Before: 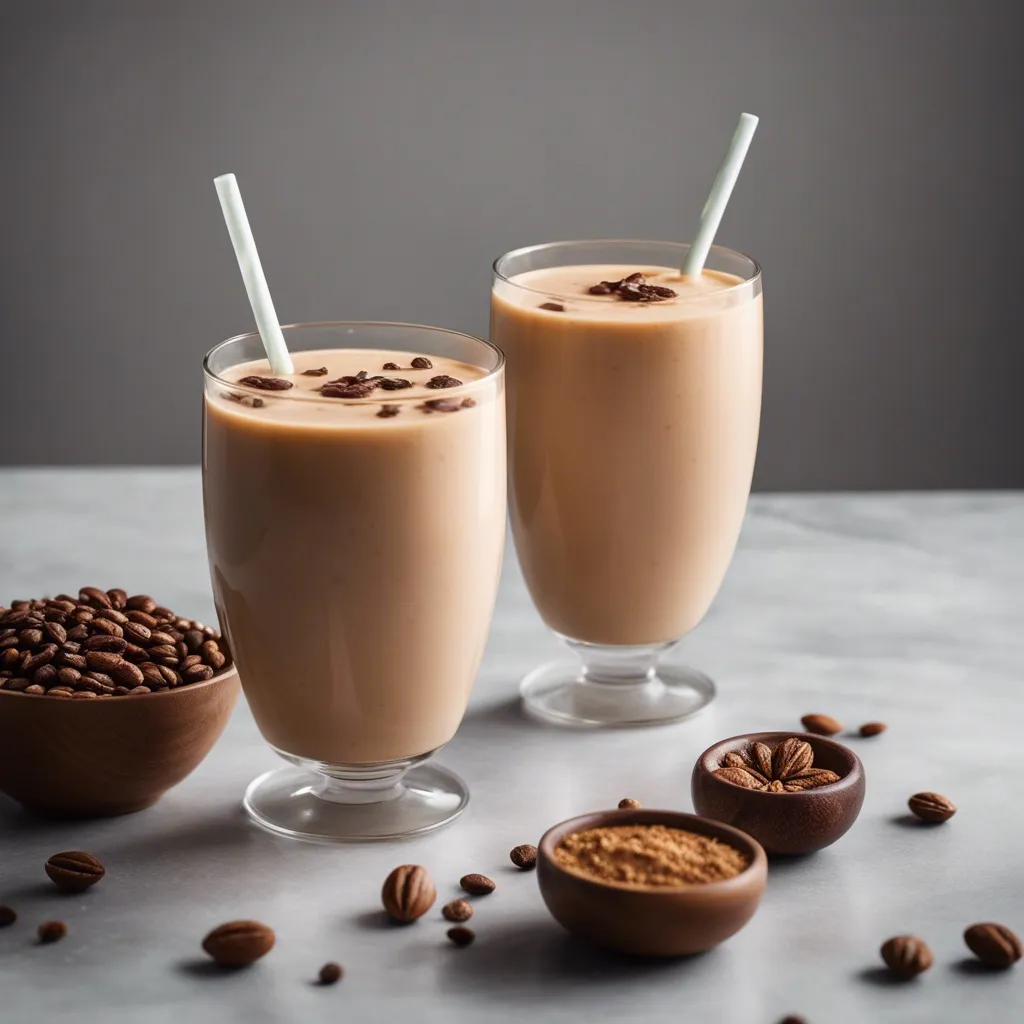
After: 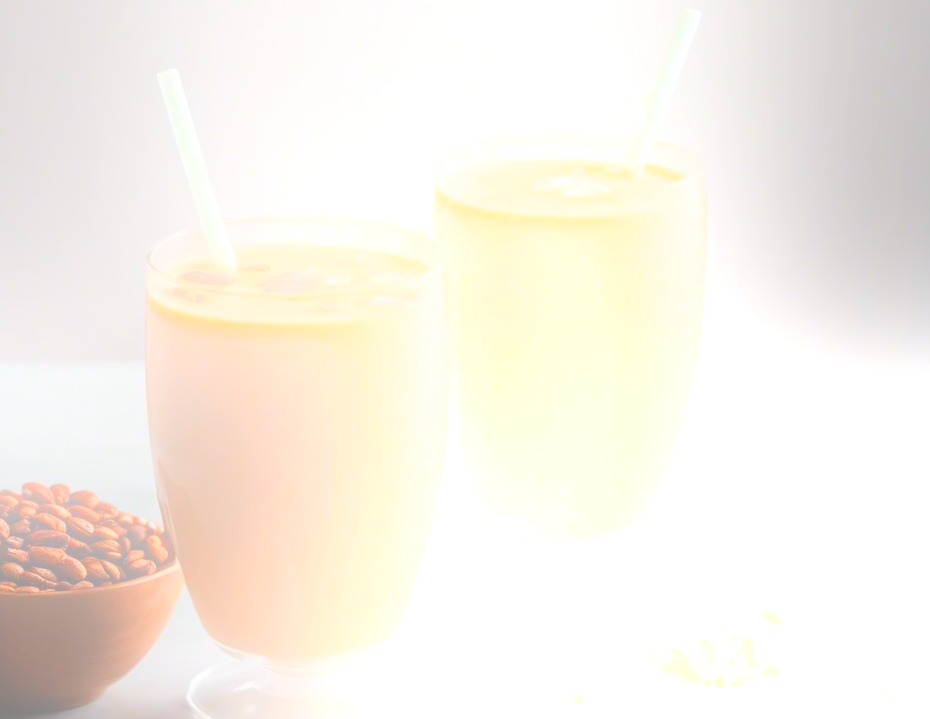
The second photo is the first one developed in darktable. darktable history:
crop: left 5.596%, top 10.314%, right 3.534%, bottom 19.395%
bloom: size 25%, threshold 5%, strength 90%
